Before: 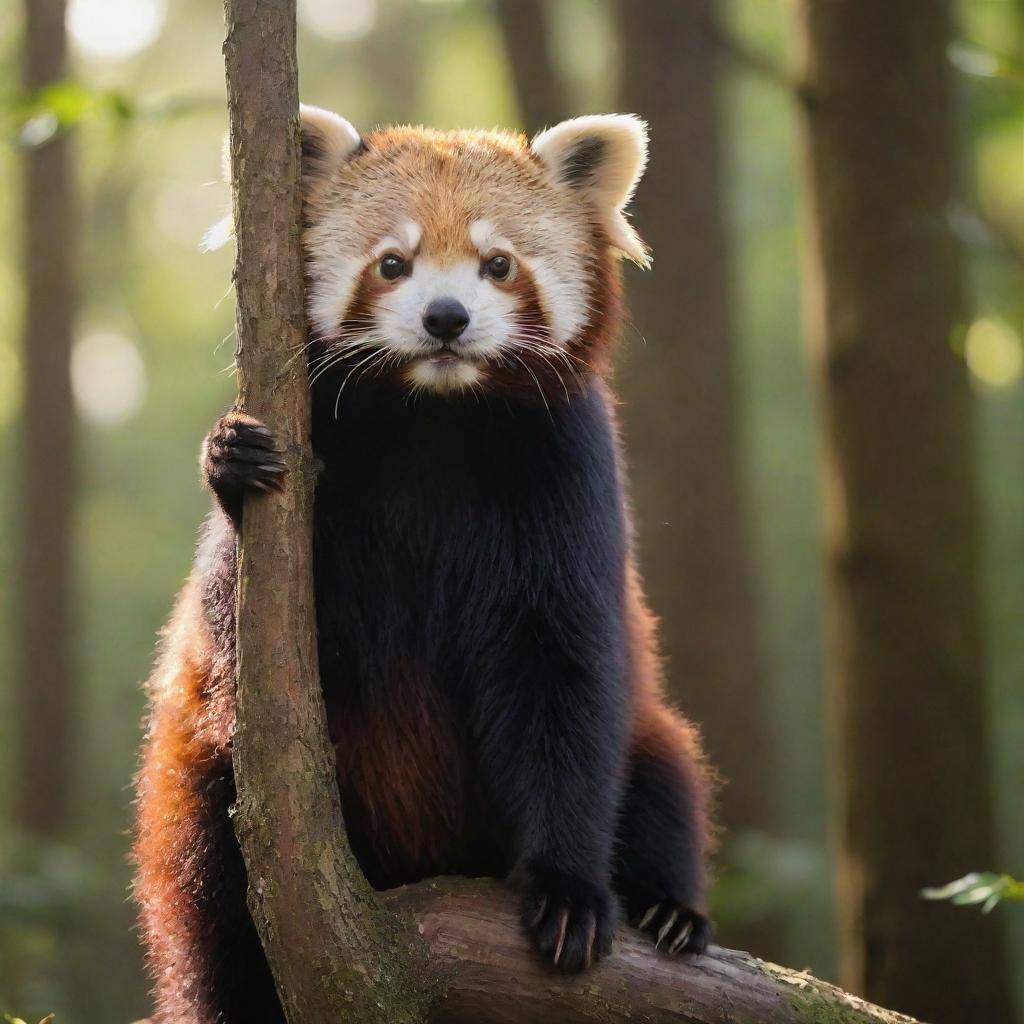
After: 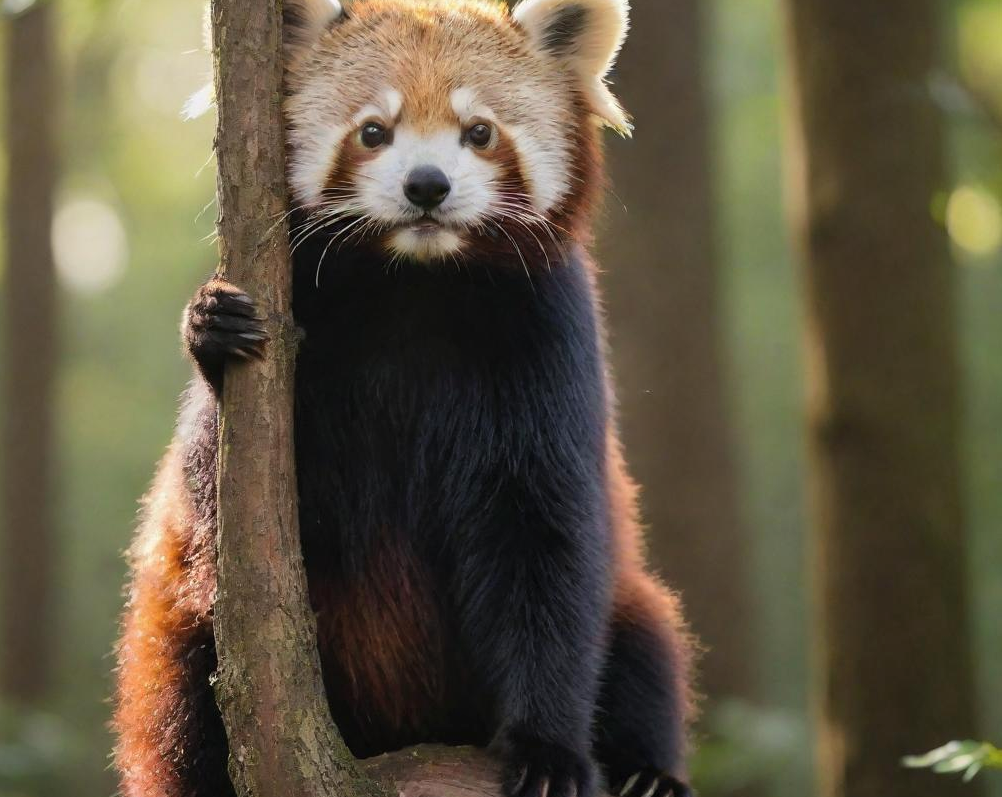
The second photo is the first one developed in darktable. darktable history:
crop and rotate: left 1.909%, top 12.972%, right 0.208%, bottom 9.183%
shadows and highlights: shadows 37.55, highlights -26.94, soften with gaussian
